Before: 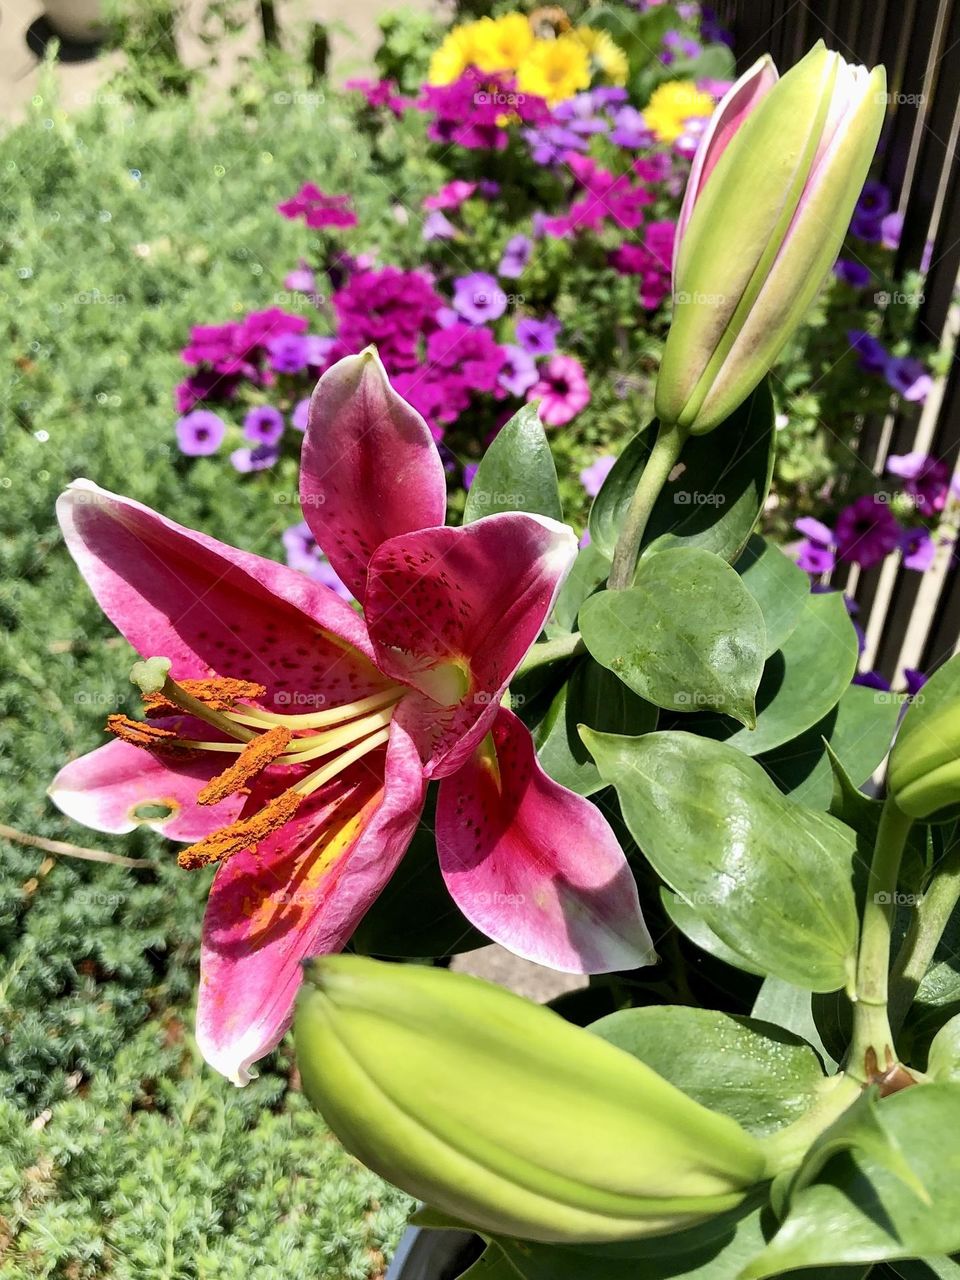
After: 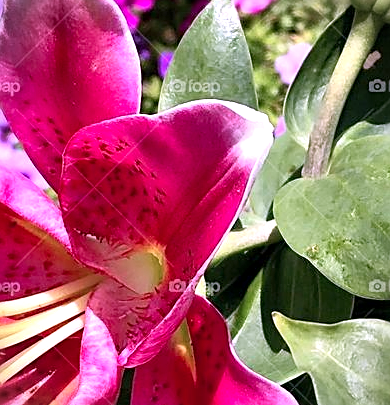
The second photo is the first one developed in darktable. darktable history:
crop: left 31.817%, top 32.251%, right 27.473%, bottom 36.086%
shadows and highlights: shadows 20.8, highlights -81.71, soften with gaussian
exposure: black level correction 0.001, exposure 0.499 EV, compensate exposure bias true, compensate highlight preservation false
sharpen: on, module defaults
contrast brightness saturation: contrast 0.034, brightness 0.064, saturation 0.133
vignetting: fall-off start 100.72%, fall-off radius 65.29%, automatic ratio true
color correction: highlights a* 15.16, highlights b* -24.51
